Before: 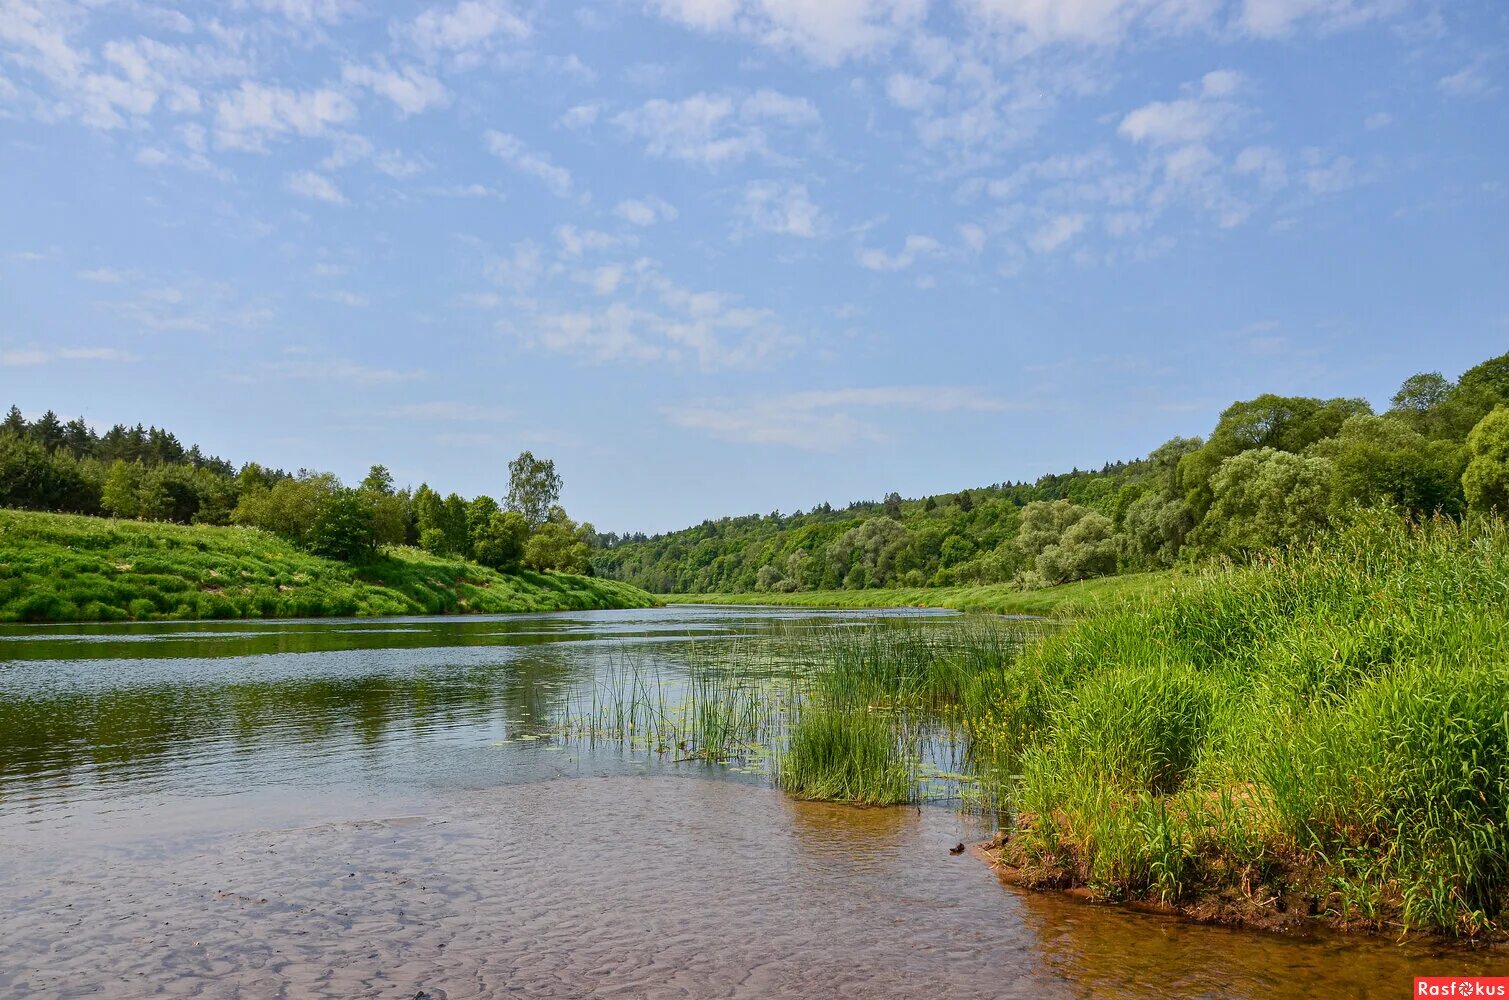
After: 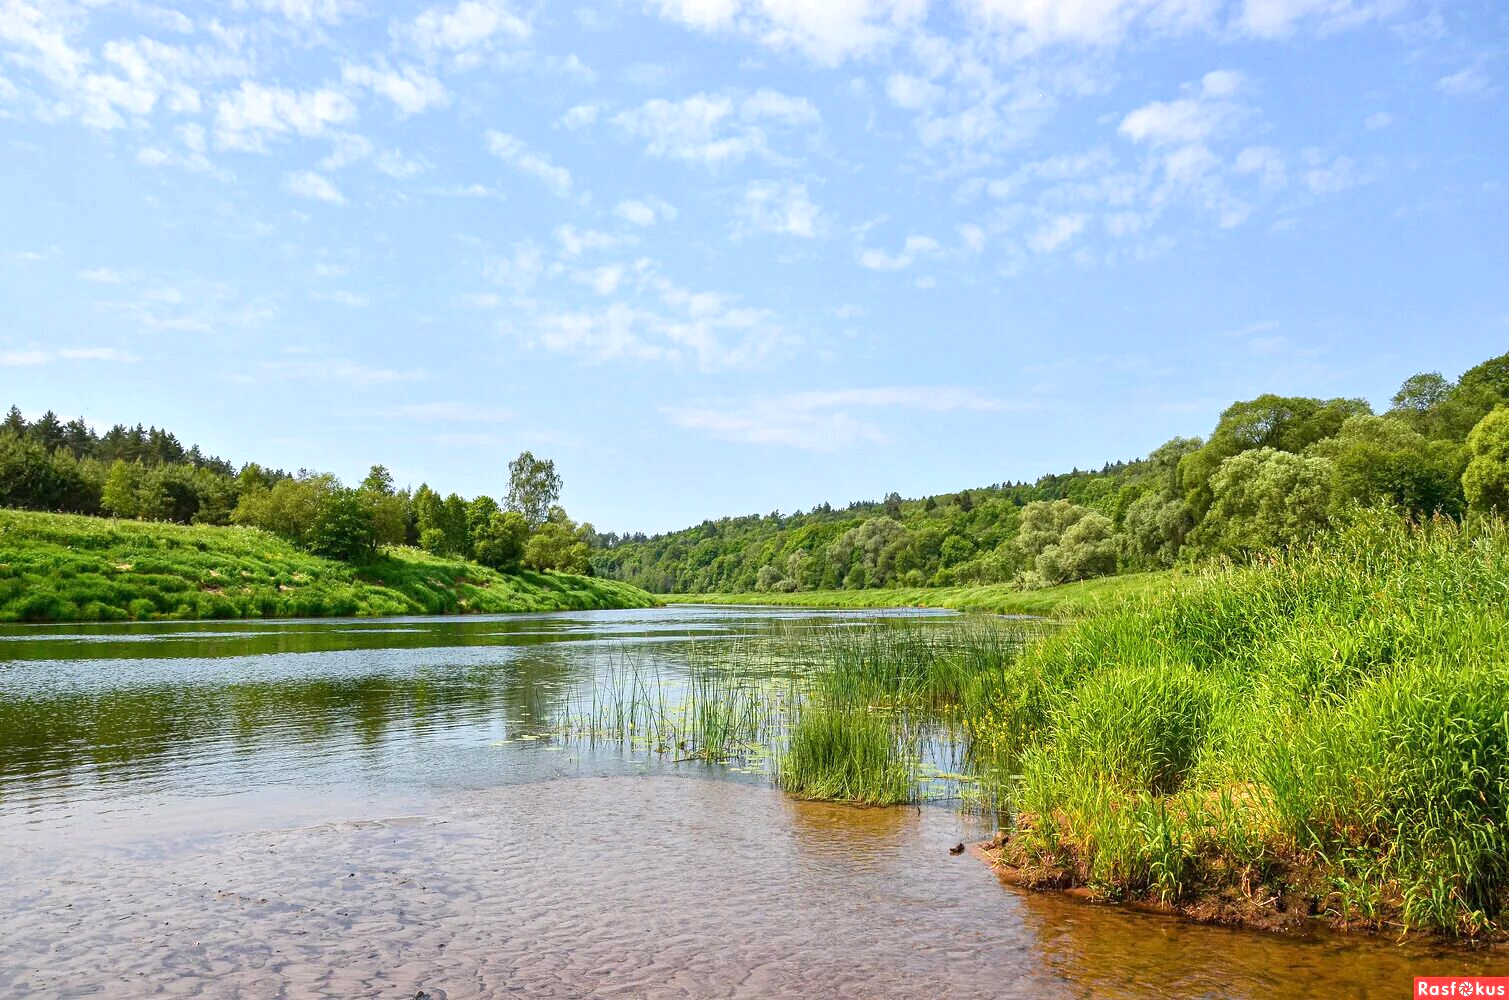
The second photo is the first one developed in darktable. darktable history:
exposure: exposure 0.645 EV, compensate exposure bias true, compensate highlight preservation false
